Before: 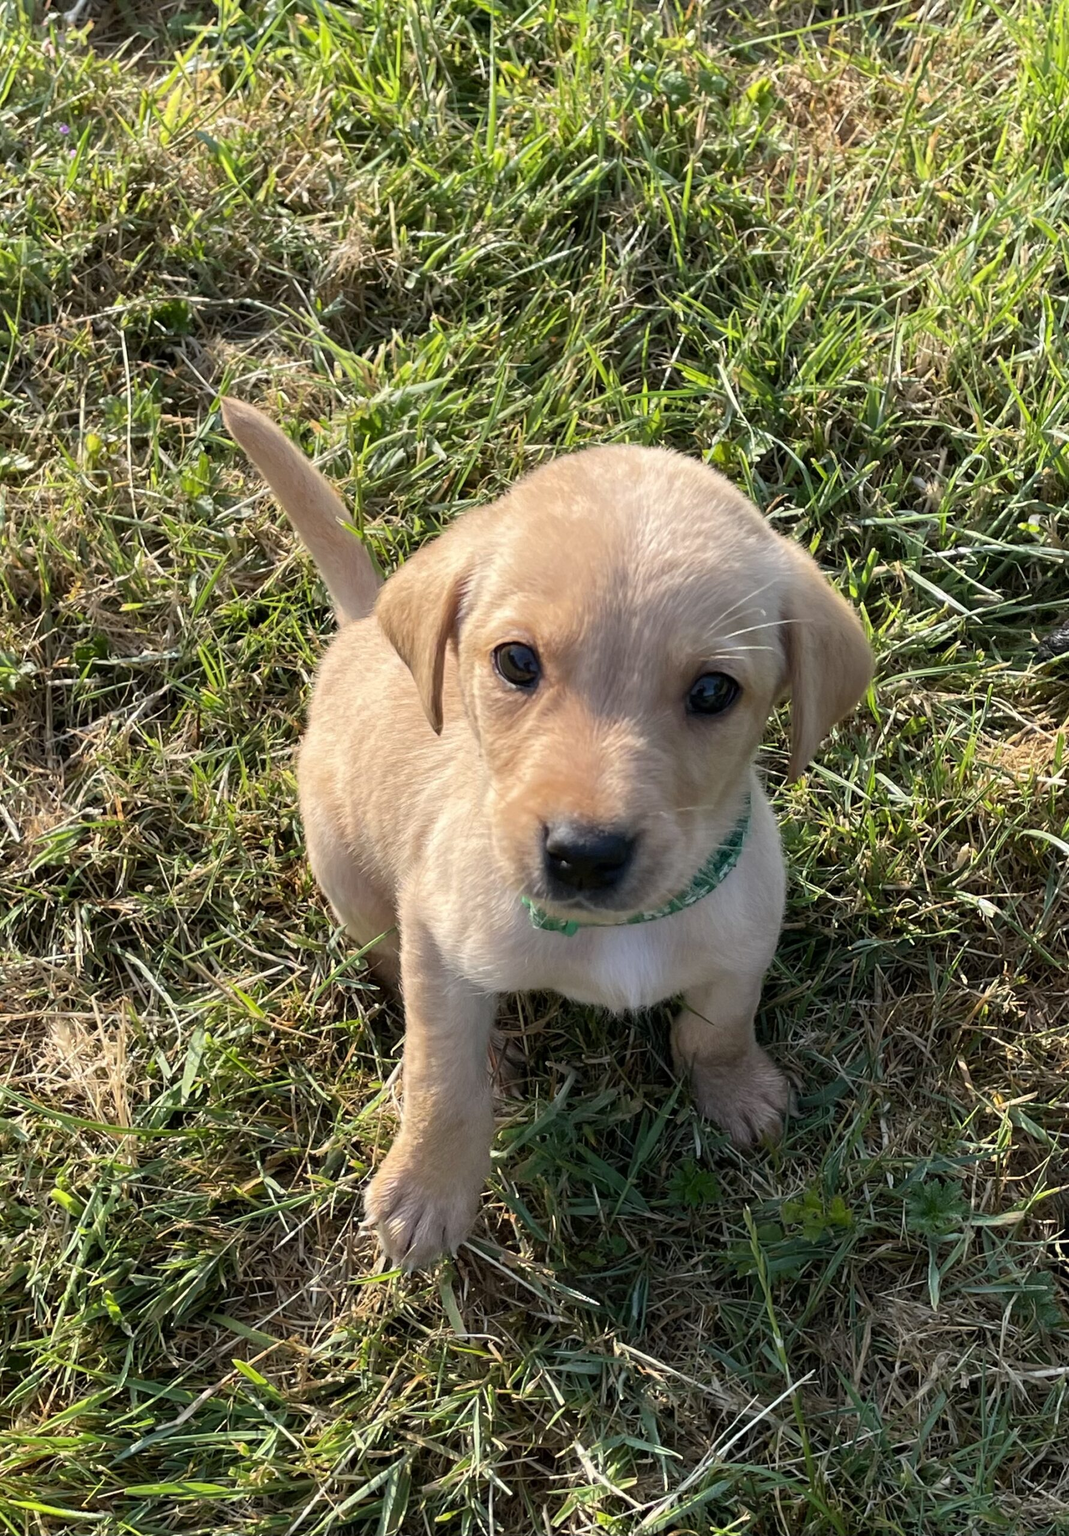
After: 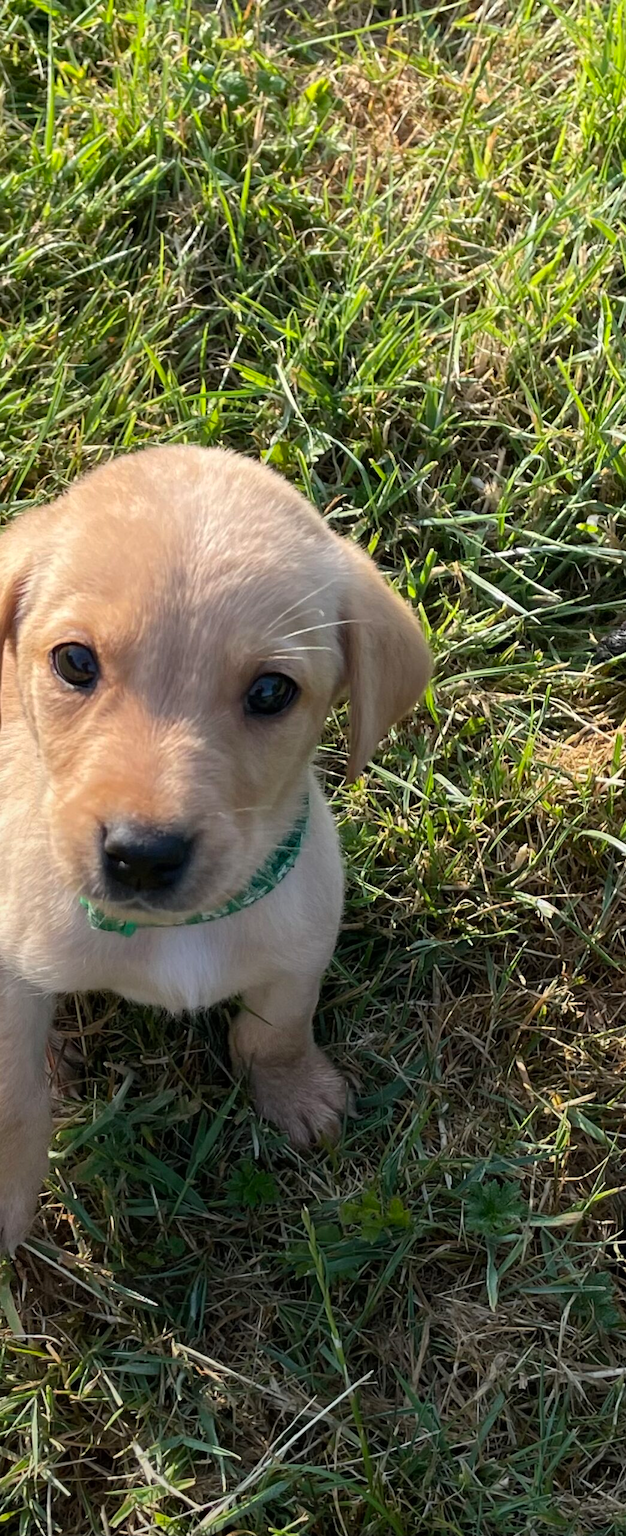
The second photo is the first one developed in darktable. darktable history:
crop: left 41.402%
graduated density: rotation -180°, offset 27.42
